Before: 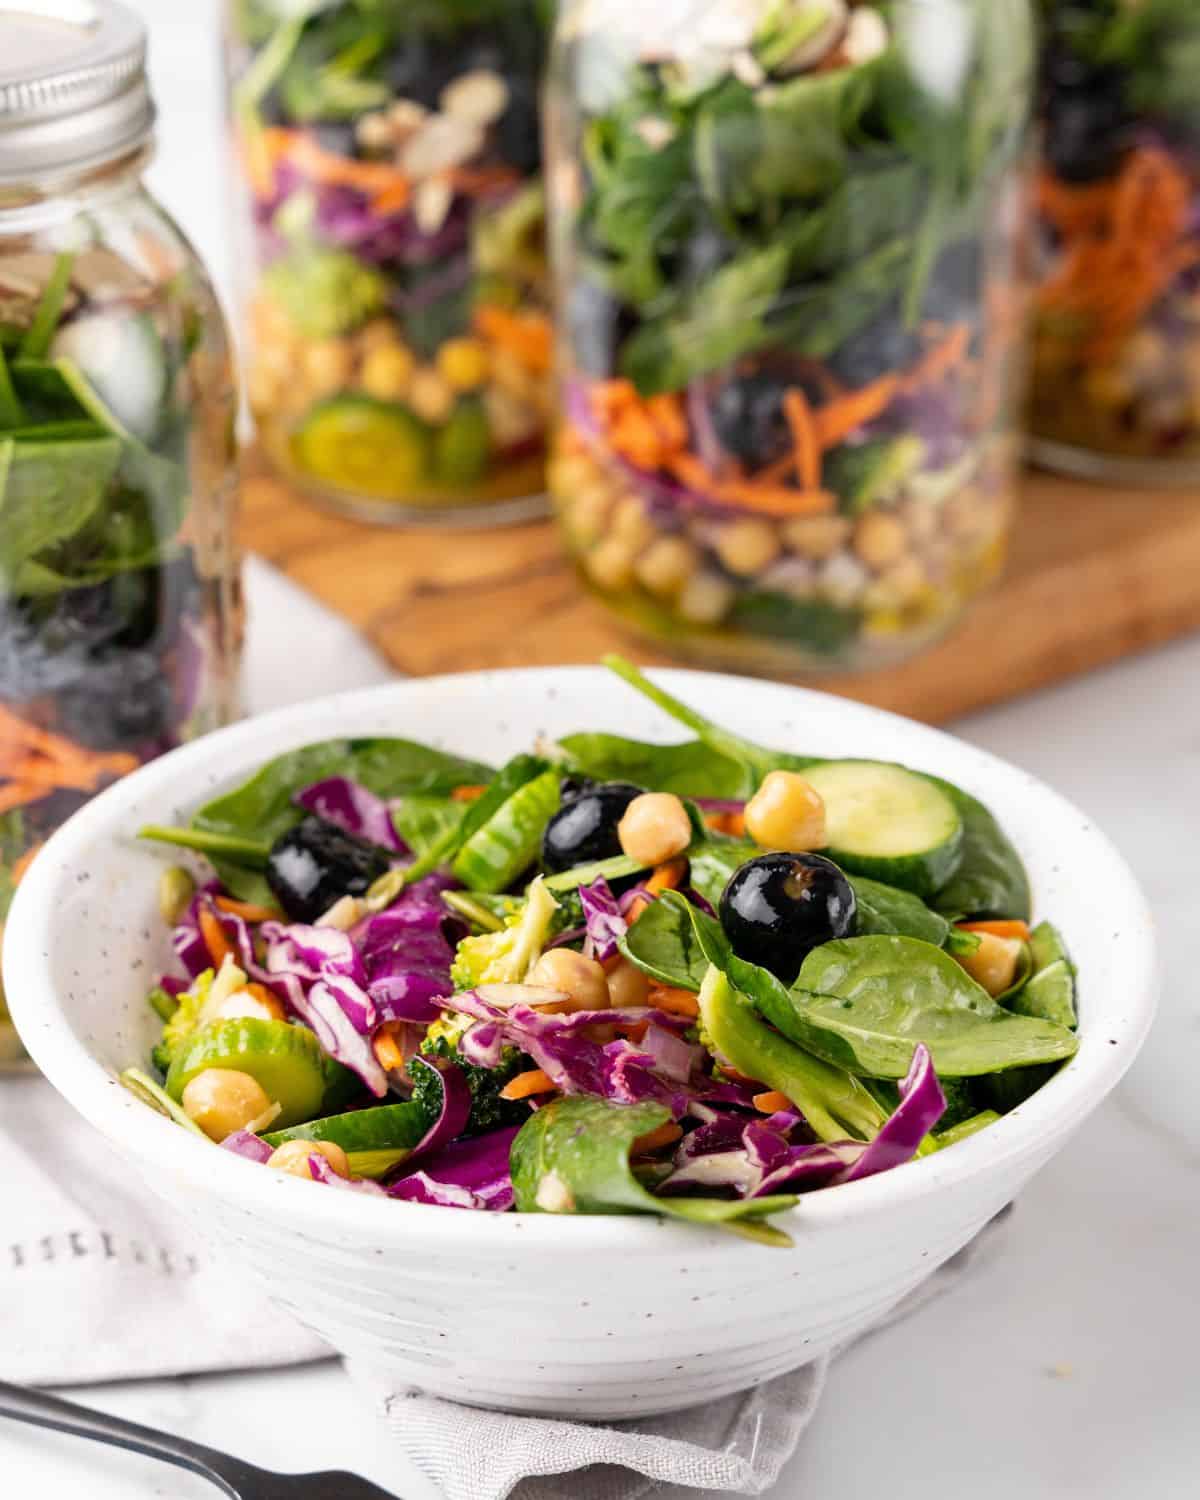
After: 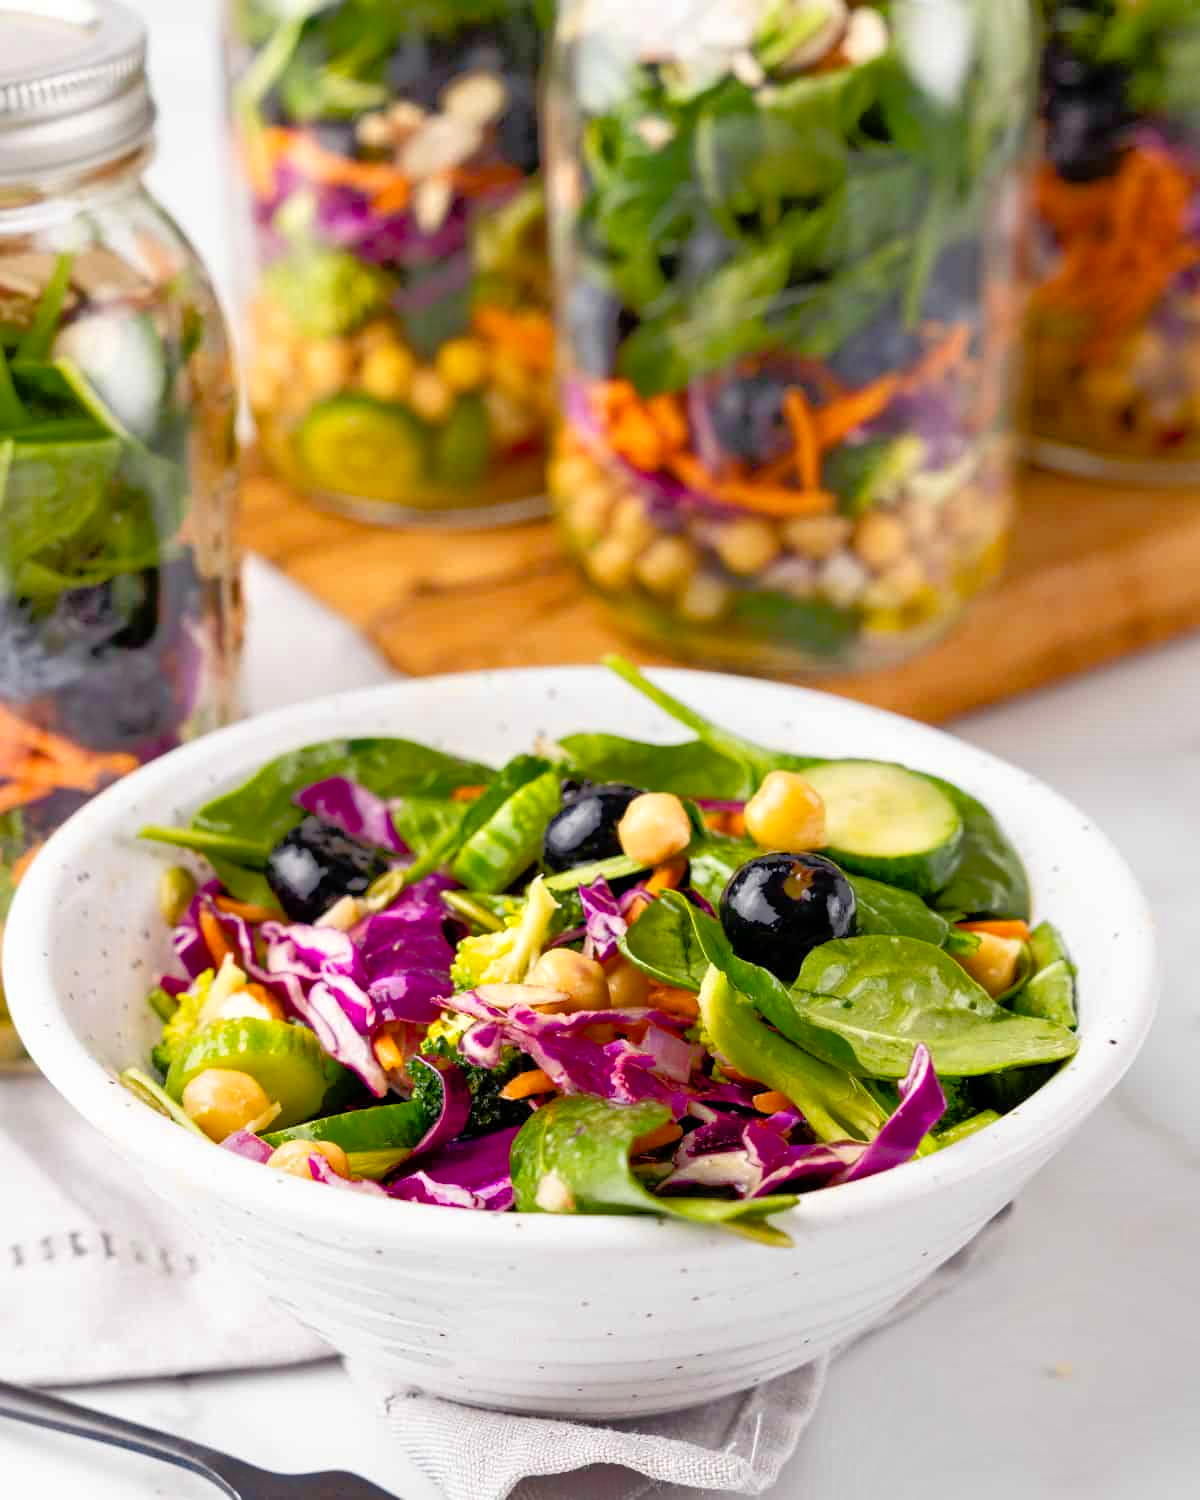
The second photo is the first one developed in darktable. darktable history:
color balance rgb: shadows lift › chroma 3.235%, shadows lift › hue 279.92°, linear chroma grading › global chroma 14.383%, perceptual saturation grading › global saturation 20%, perceptual saturation grading › highlights -24.901%, perceptual saturation grading › shadows 24.651%
color calibration: illuminant same as pipeline (D50), adaptation XYZ, x 0.347, y 0.359, temperature 5007.64 K
tone equalizer: -8 EV -0.492 EV, -7 EV -0.287 EV, -6 EV -0.104 EV, -5 EV 0.432 EV, -4 EV 0.972 EV, -3 EV 0.818 EV, -2 EV -0.01 EV, -1 EV 0.13 EV, +0 EV -0.01 EV
